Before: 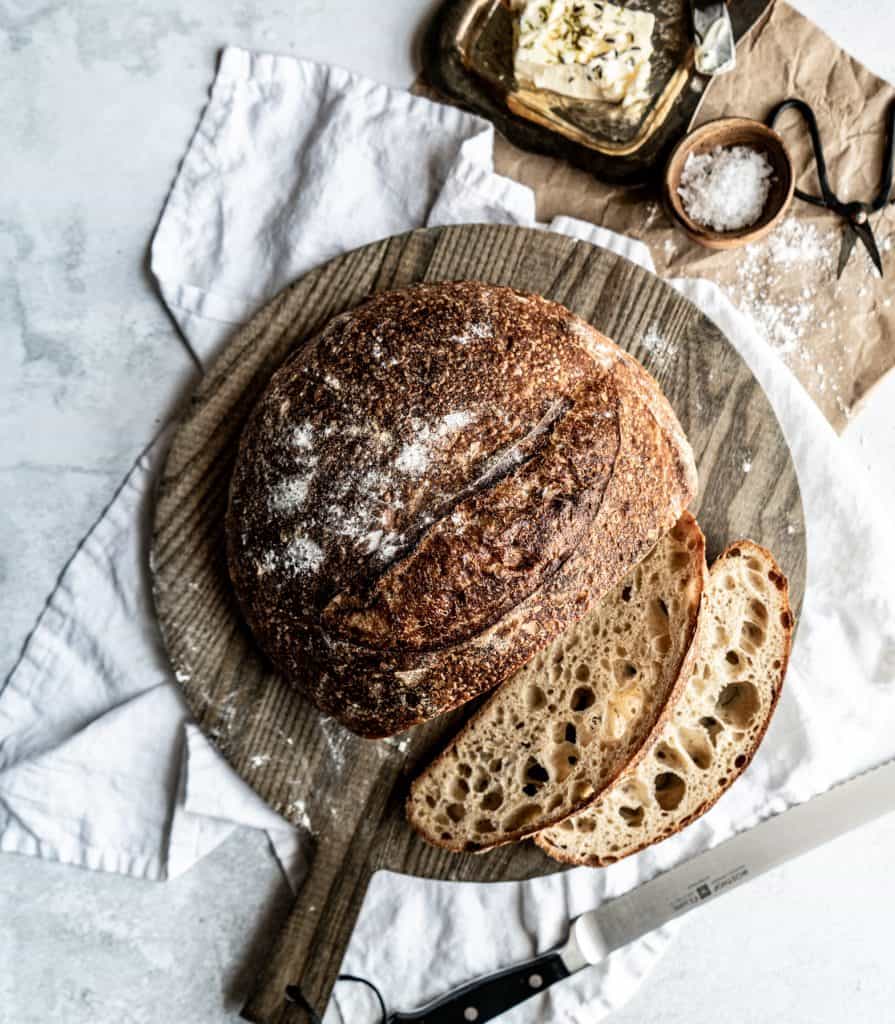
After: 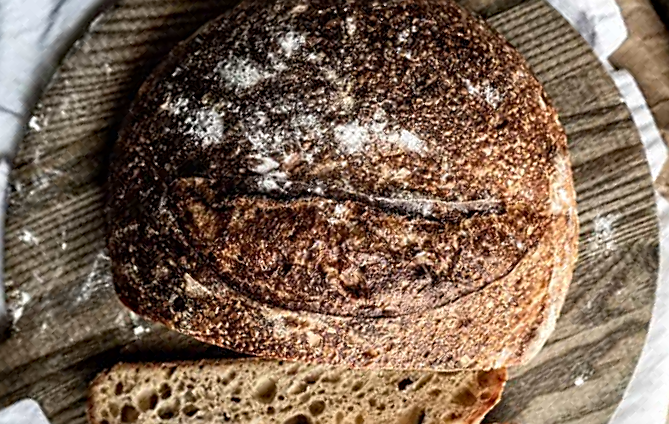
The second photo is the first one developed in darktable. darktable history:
crop and rotate: angle -45.67°, top 16.41%, right 0.924%, bottom 11.744%
haze removal: adaptive false
sharpen: on, module defaults
